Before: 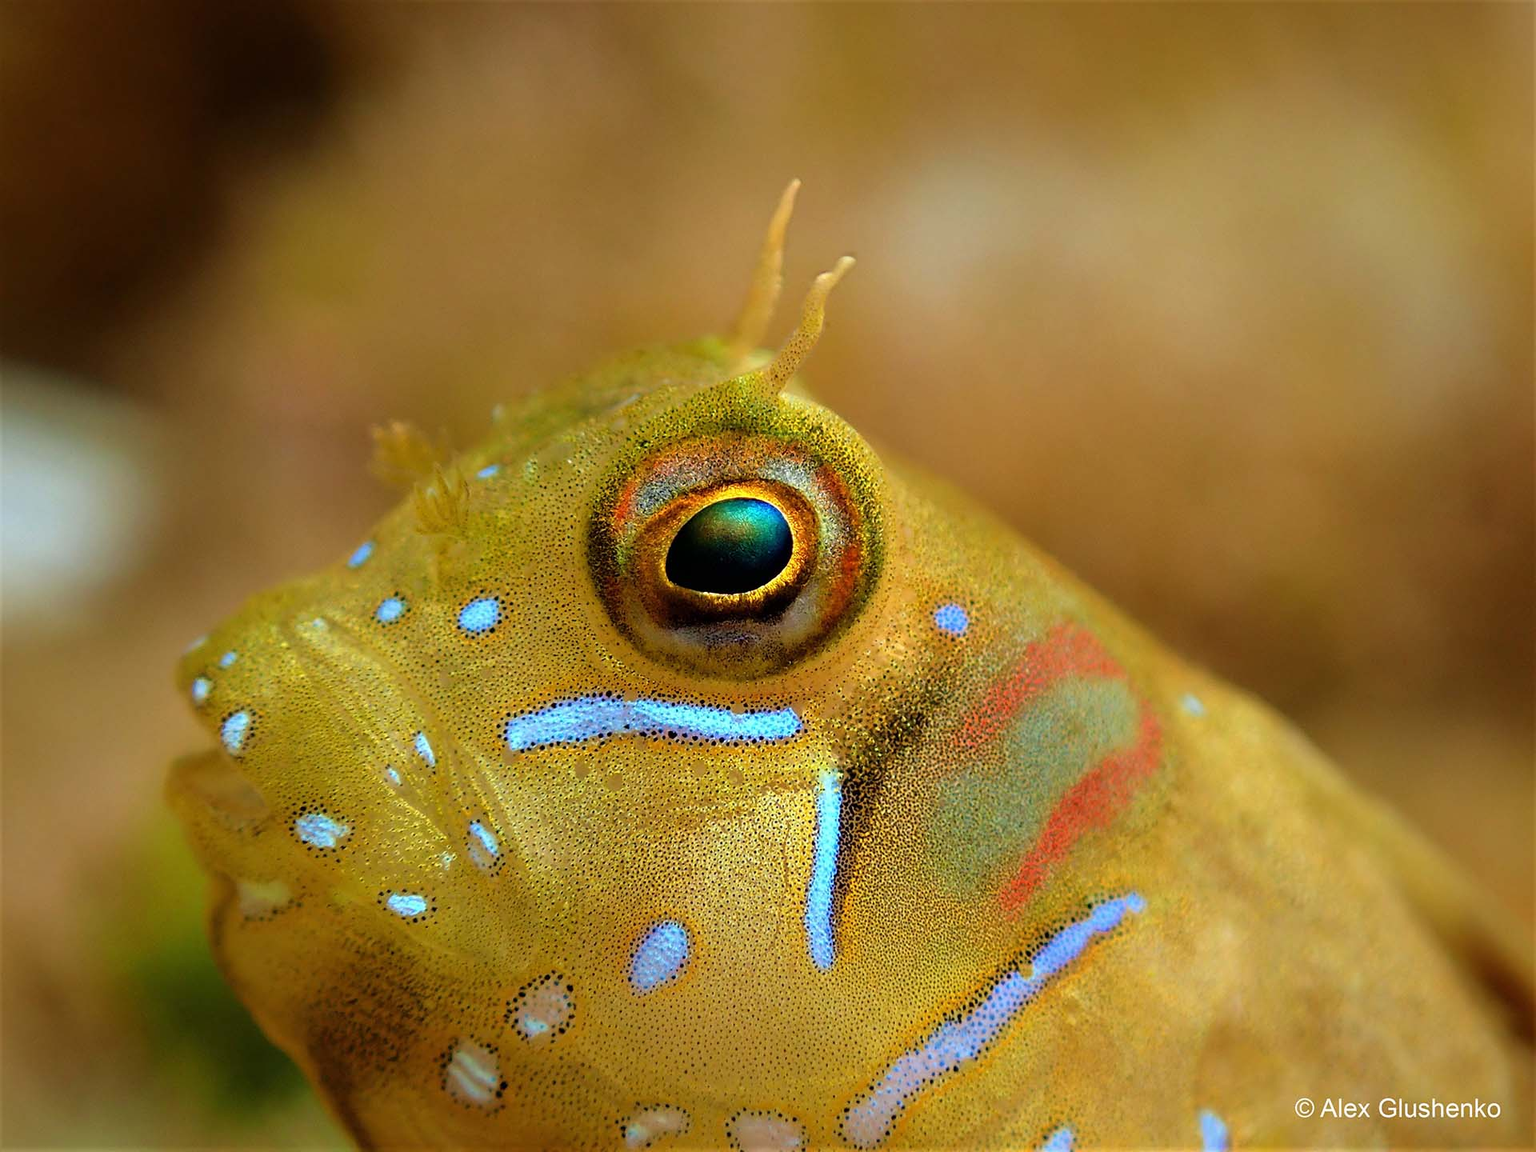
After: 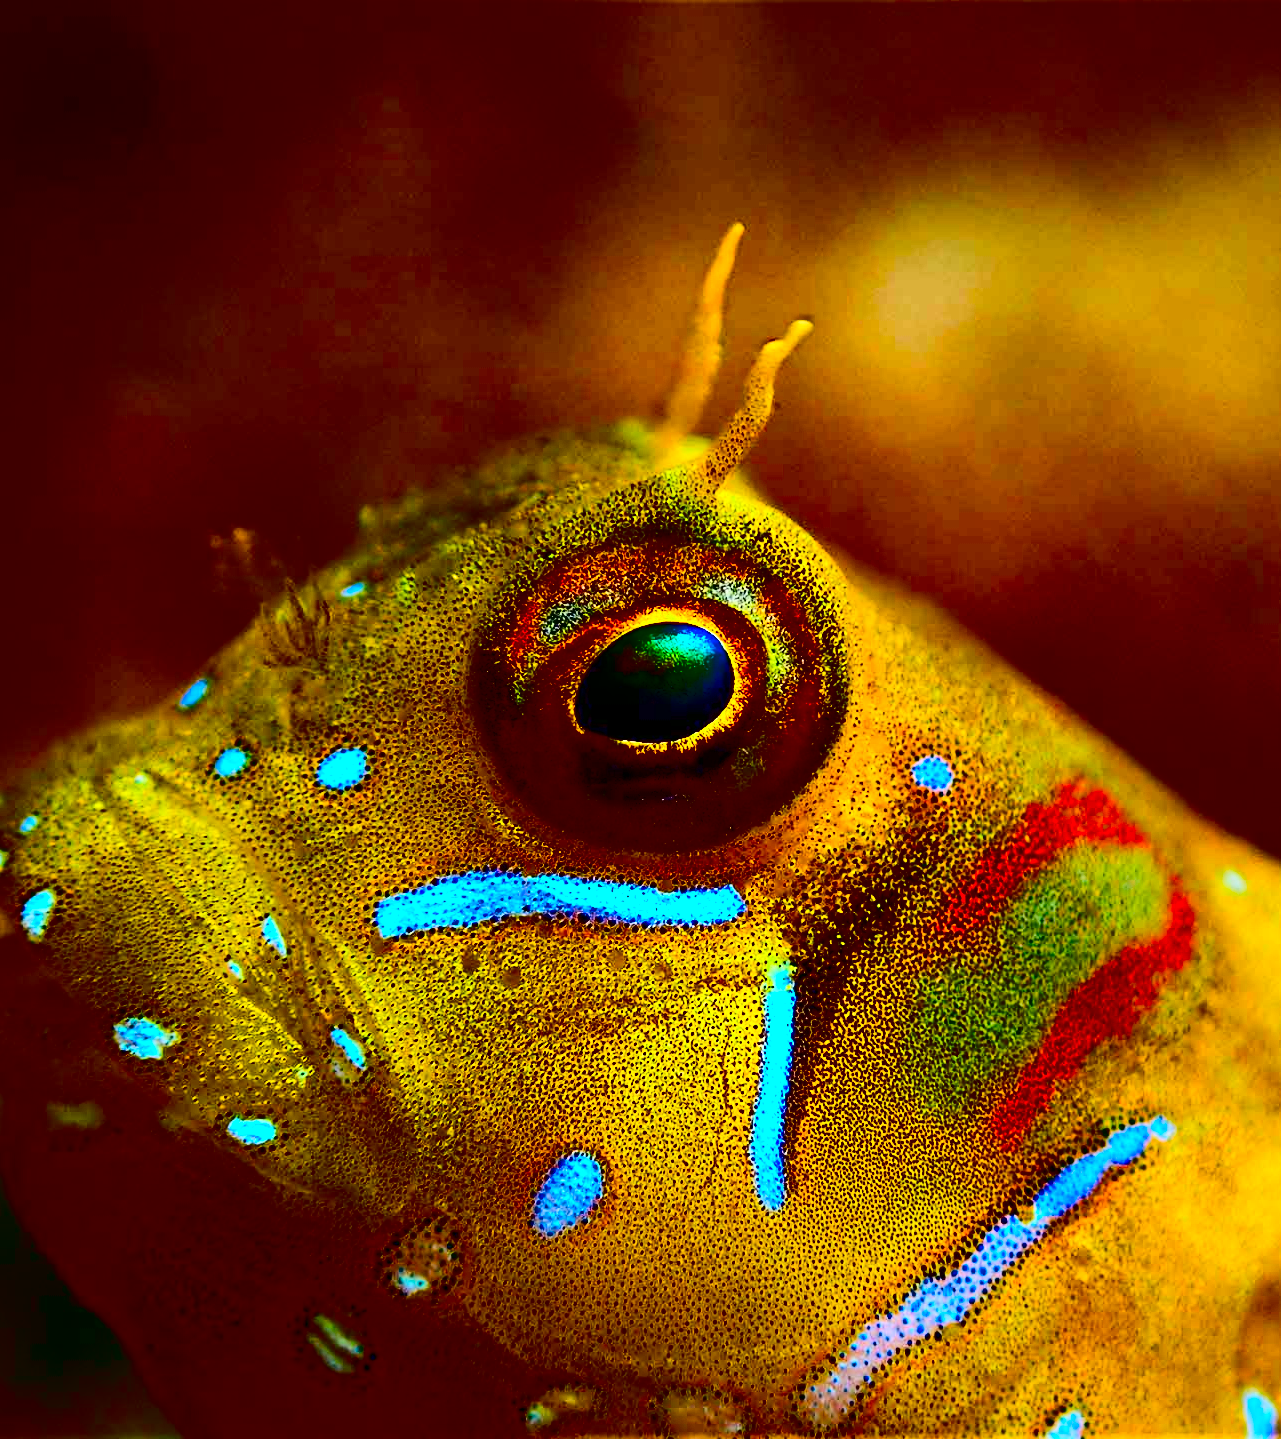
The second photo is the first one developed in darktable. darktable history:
crop and rotate: left 13.404%, right 19.875%
contrast brightness saturation: contrast 0.779, brightness -0.998, saturation 0.999
color balance rgb: global offset › luminance 0.506%, linear chroma grading › shadows 31.991%, linear chroma grading › global chroma -2.394%, linear chroma grading › mid-tones 4.185%, perceptual saturation grading › global saturation 30.328%
